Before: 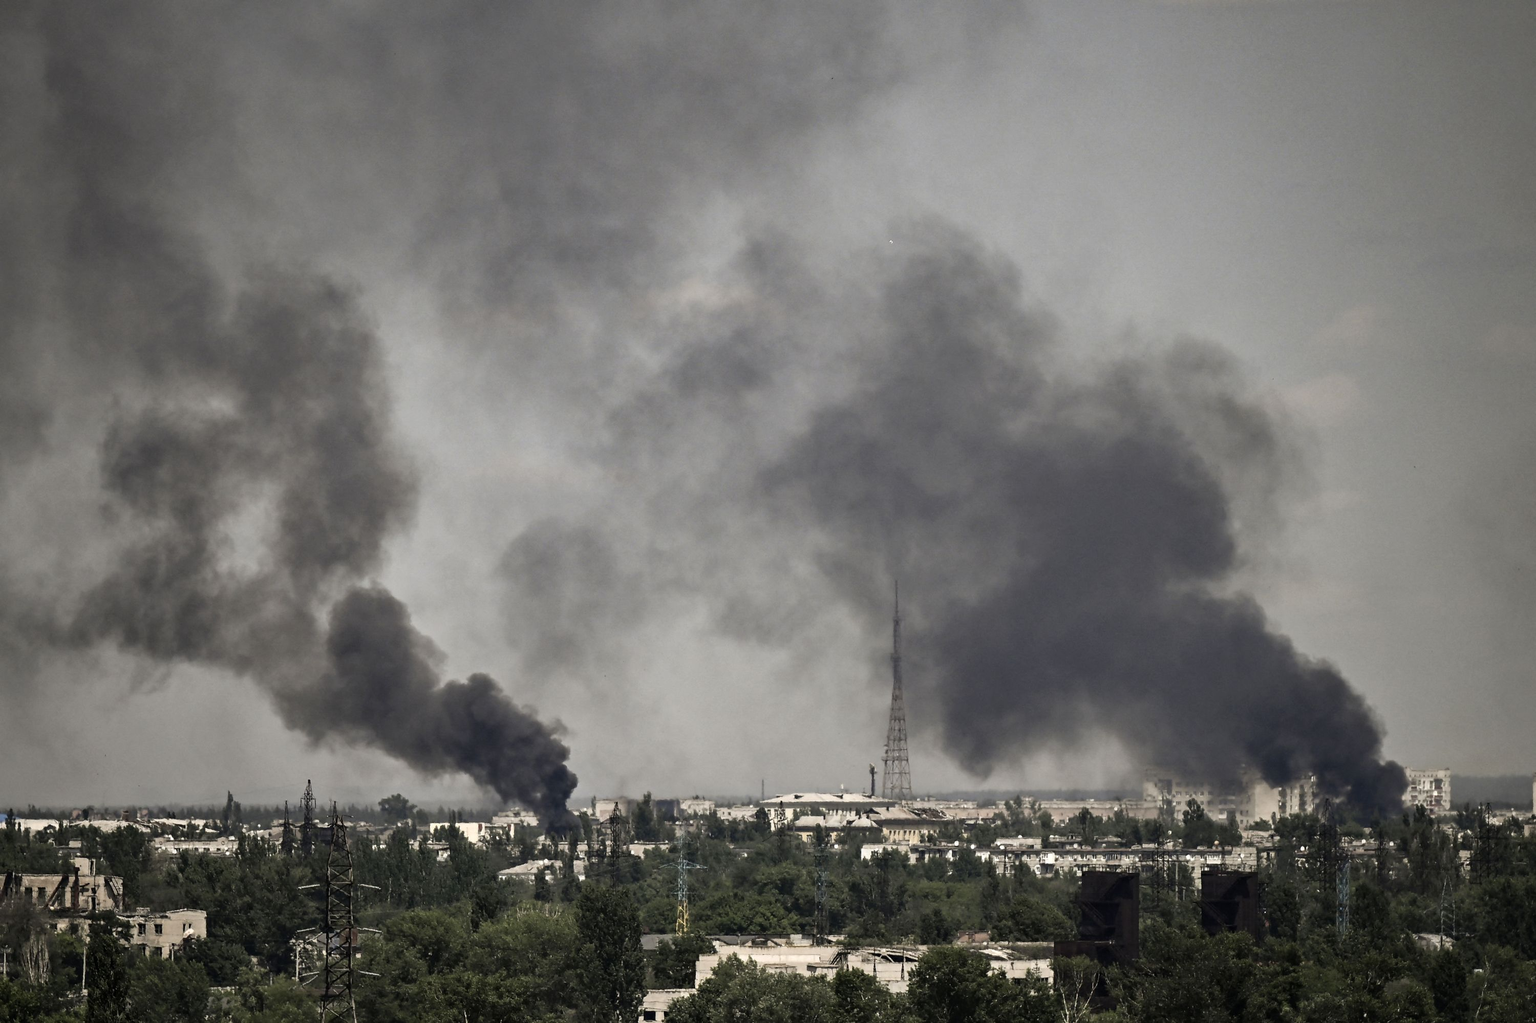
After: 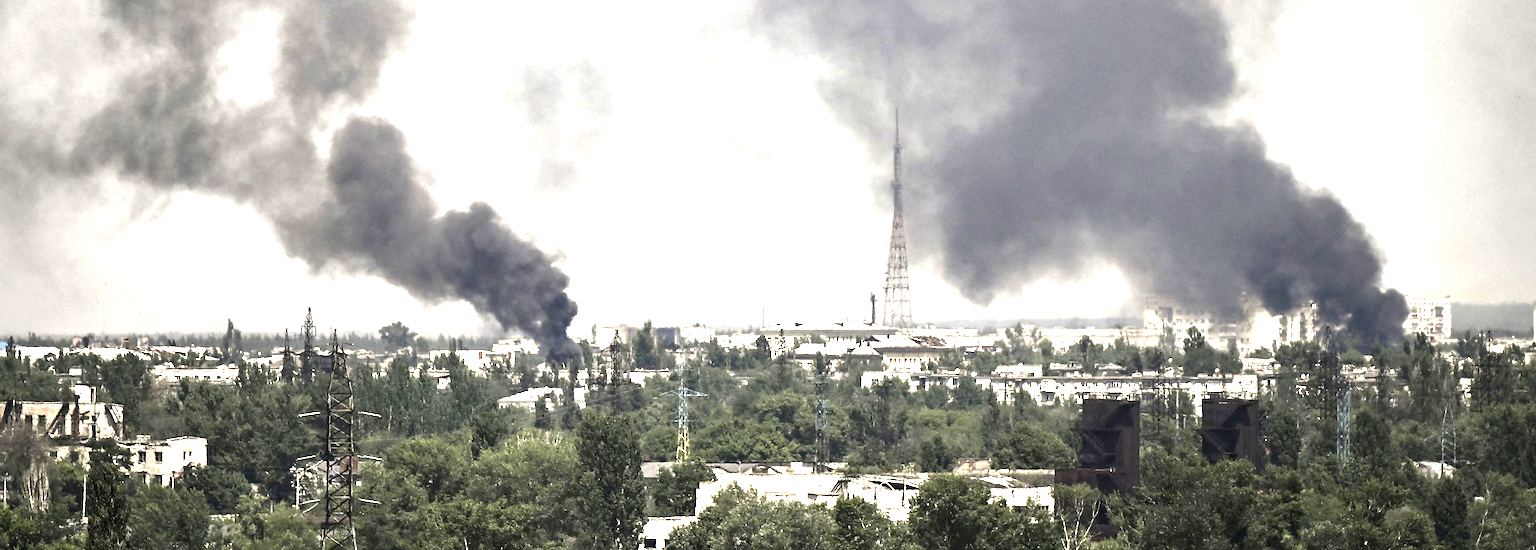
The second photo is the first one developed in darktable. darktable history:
crop and rotate: top 46.237%
exposure: black level correction 0, exposure 1.975 EV, compensate exposure bias true, compensate highlight preservation false
shadows and highlights: shadows -10, white point adjustment 1.5, highlights 10
